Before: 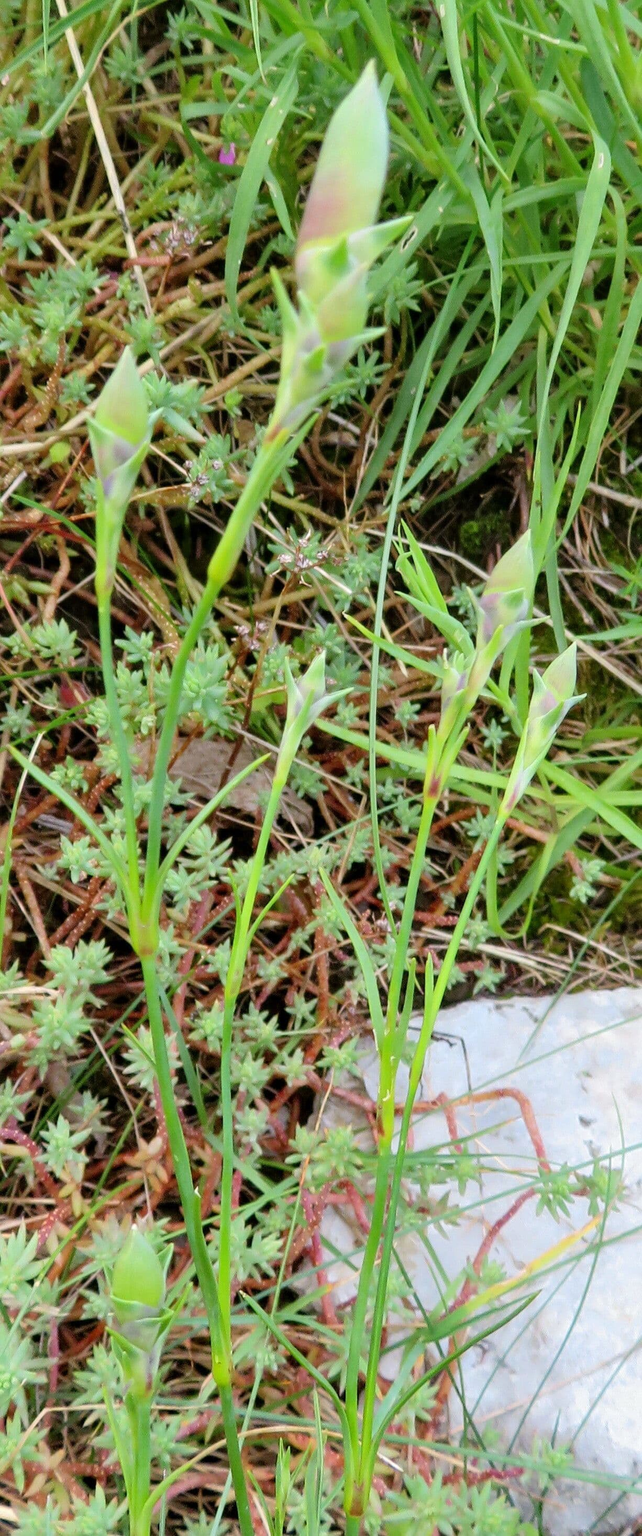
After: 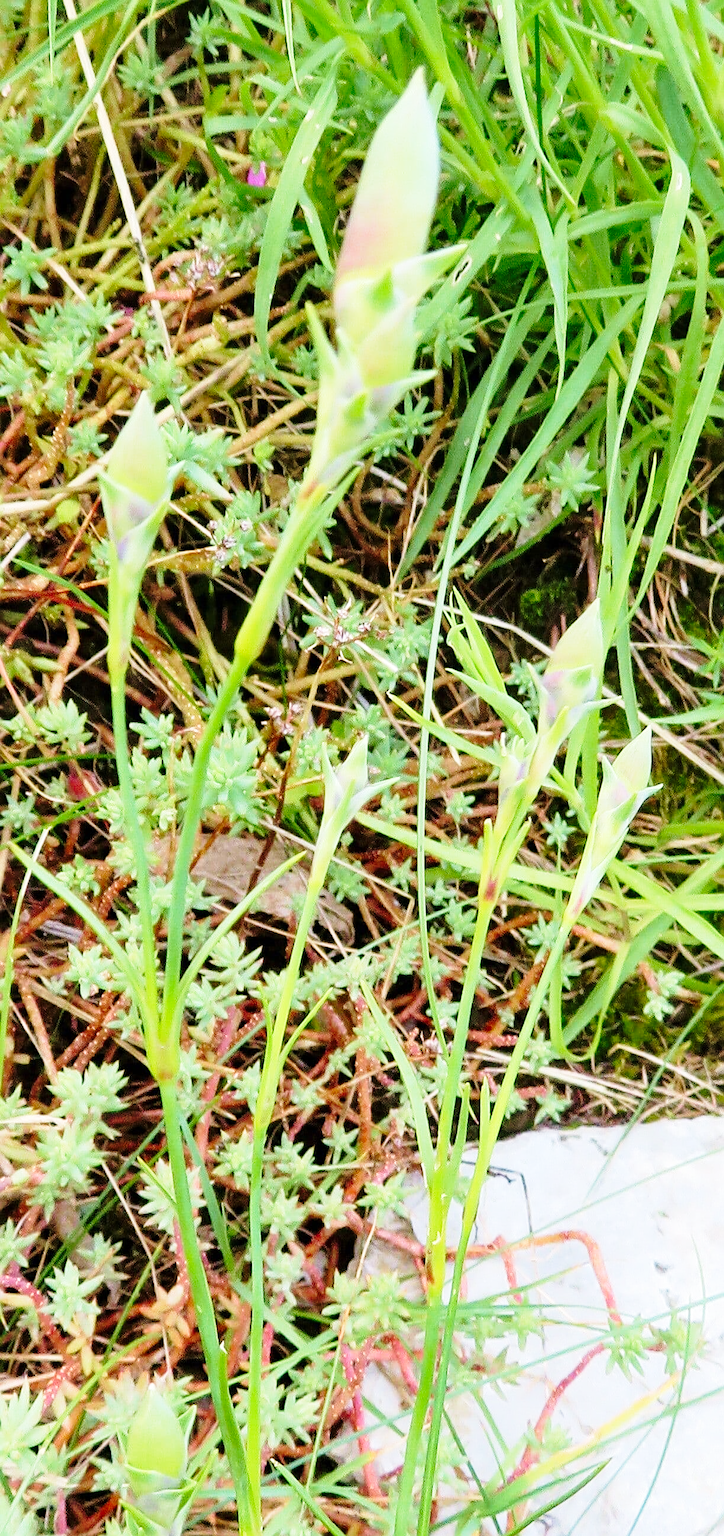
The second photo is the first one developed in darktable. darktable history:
velvia: on, module defaults
sharpen: on, module defaults
crop and rotate: top 0%, bottom 11.511%
levels: levels [0, 0.498, 1]
base curve: curves: ch0 [(0, 0) (0.028, 0.03) (0.121, 0.232) (0.46, 0.748) (0.859, 0.968) (1, 1)], preserve colors none
